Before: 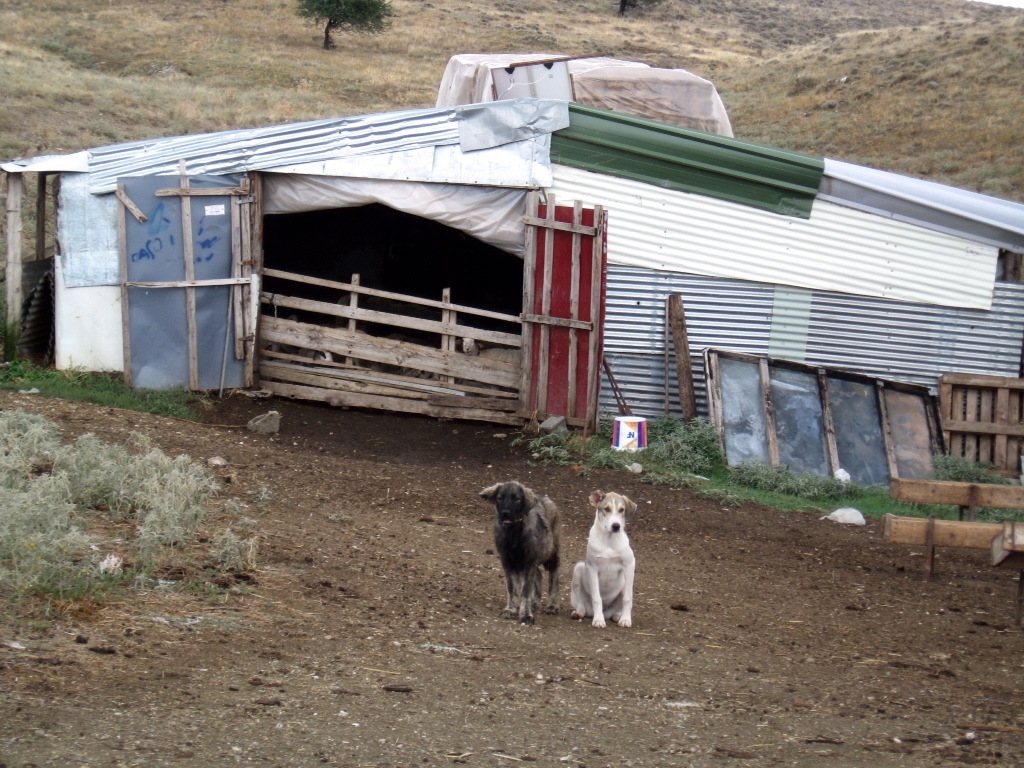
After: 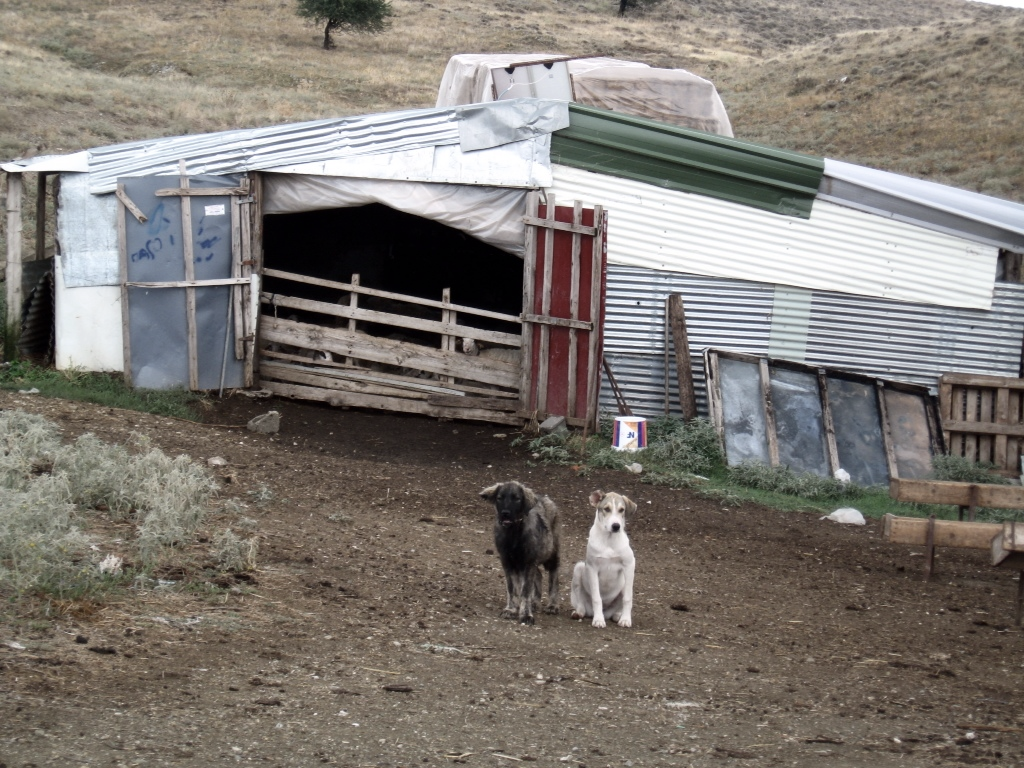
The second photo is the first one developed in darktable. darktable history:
contrast brightness saturation: contrast 0.105, saturation -0.285
